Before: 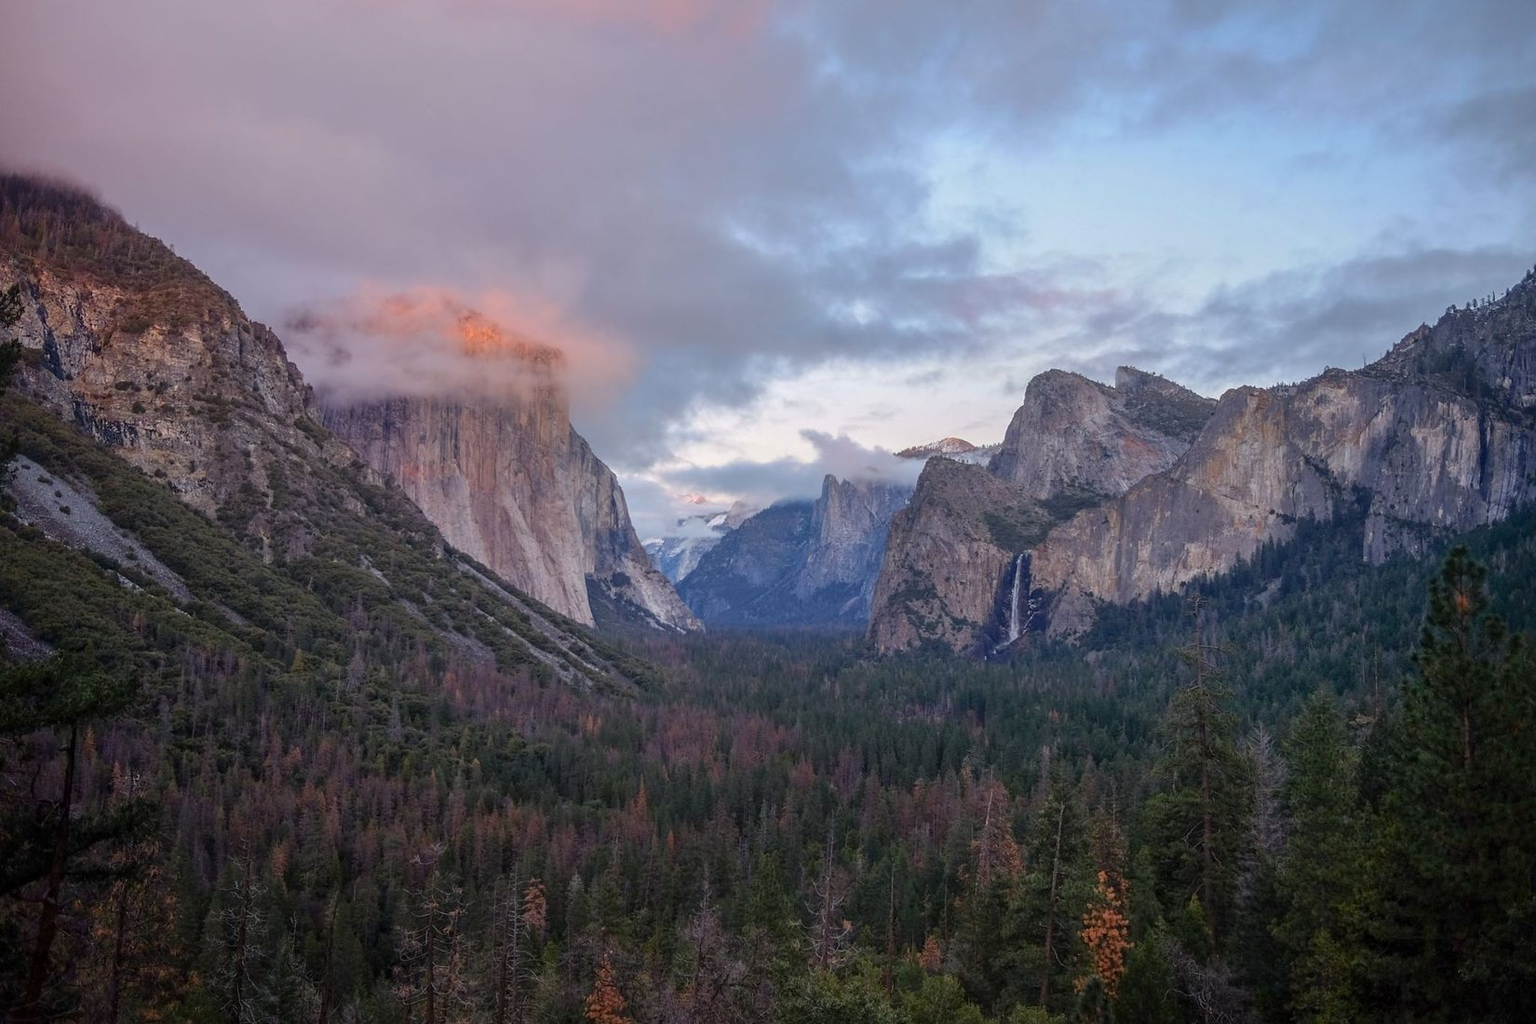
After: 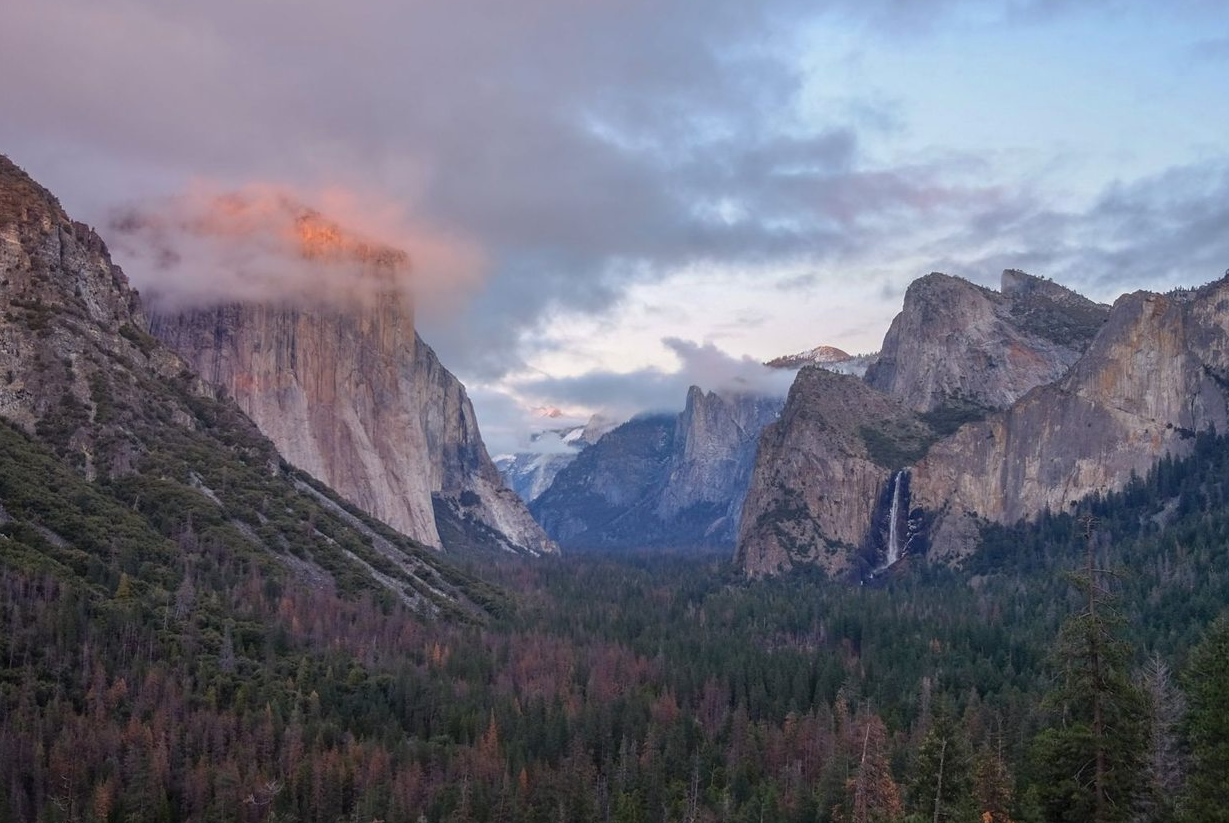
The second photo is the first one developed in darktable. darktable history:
exposure: compensate highlight preservation false
tone equalizer: luminance estimator HSV value / RGB max
crop and rotate: left 11.977%, top 11.358%, right 13.499%, bottom 13.808%
